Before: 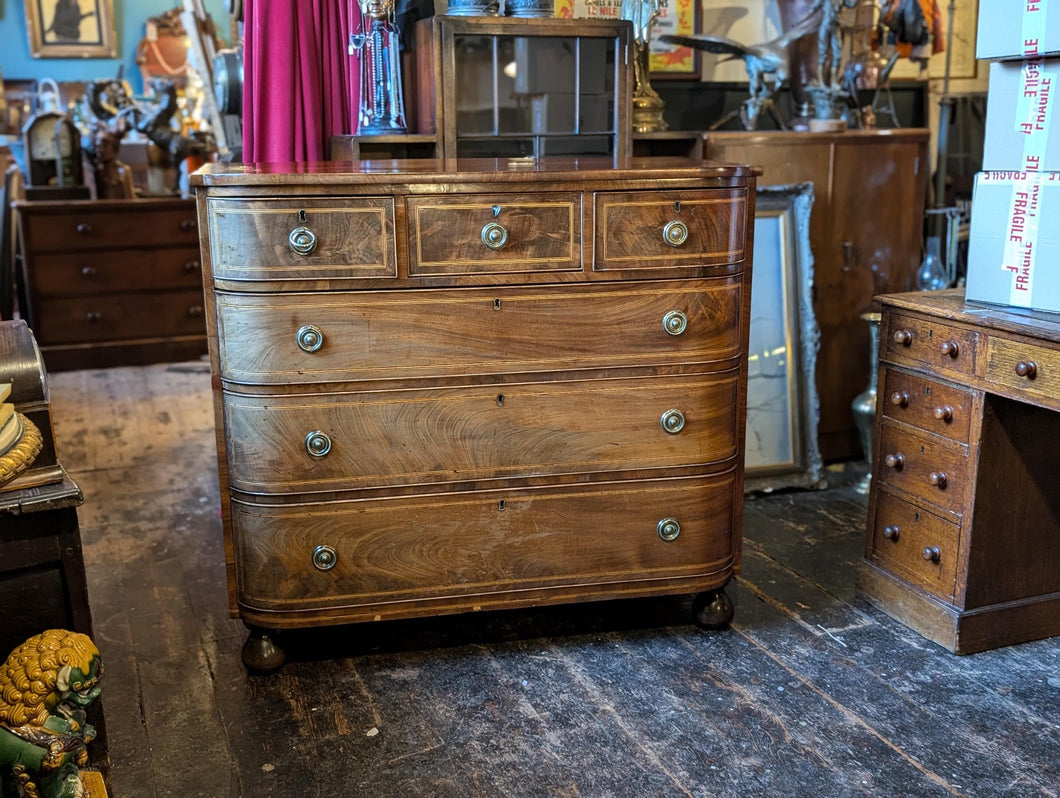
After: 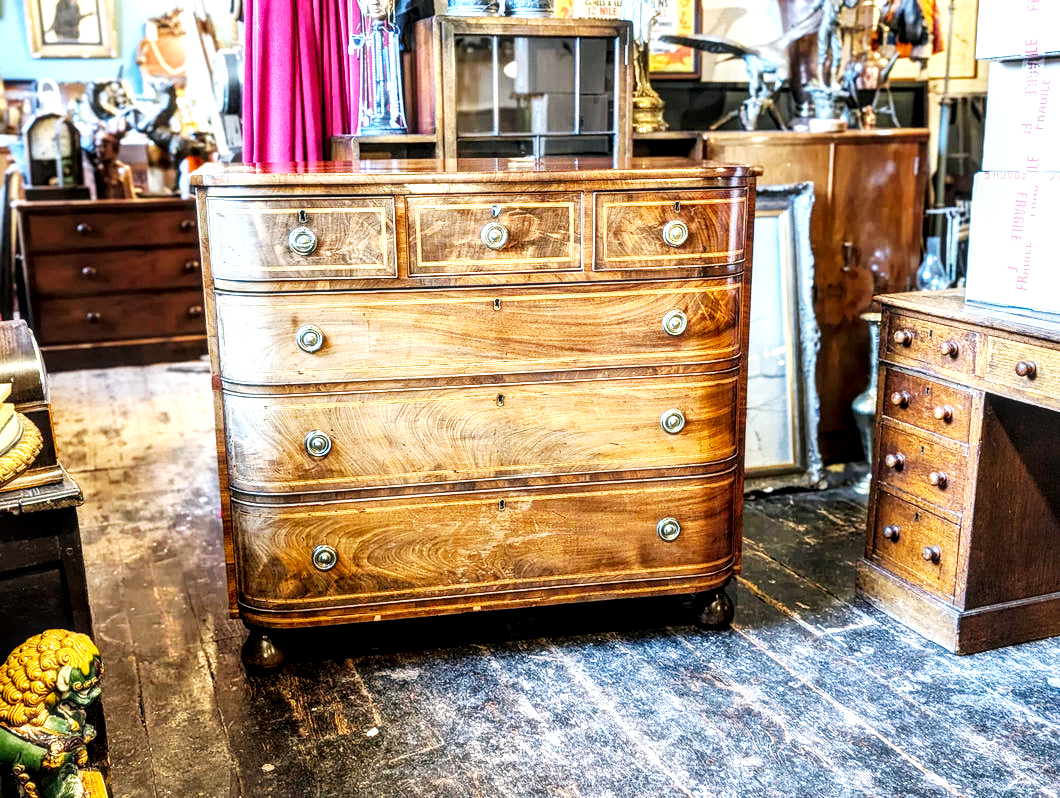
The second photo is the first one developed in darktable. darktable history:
local contrast: detail 150%
base curve: curves: ch0 [(0, 0) (0.007, 0.004) (0.027, 0.03) (0.046, 0.07) (0.207, 0.54) (0.442, 0.872) (0.673, 0.972) (1, 1)], preserve colors none
haze removal: strength -0.05
exposure: exposure 0.661 EV, compensate highlight preservation false
